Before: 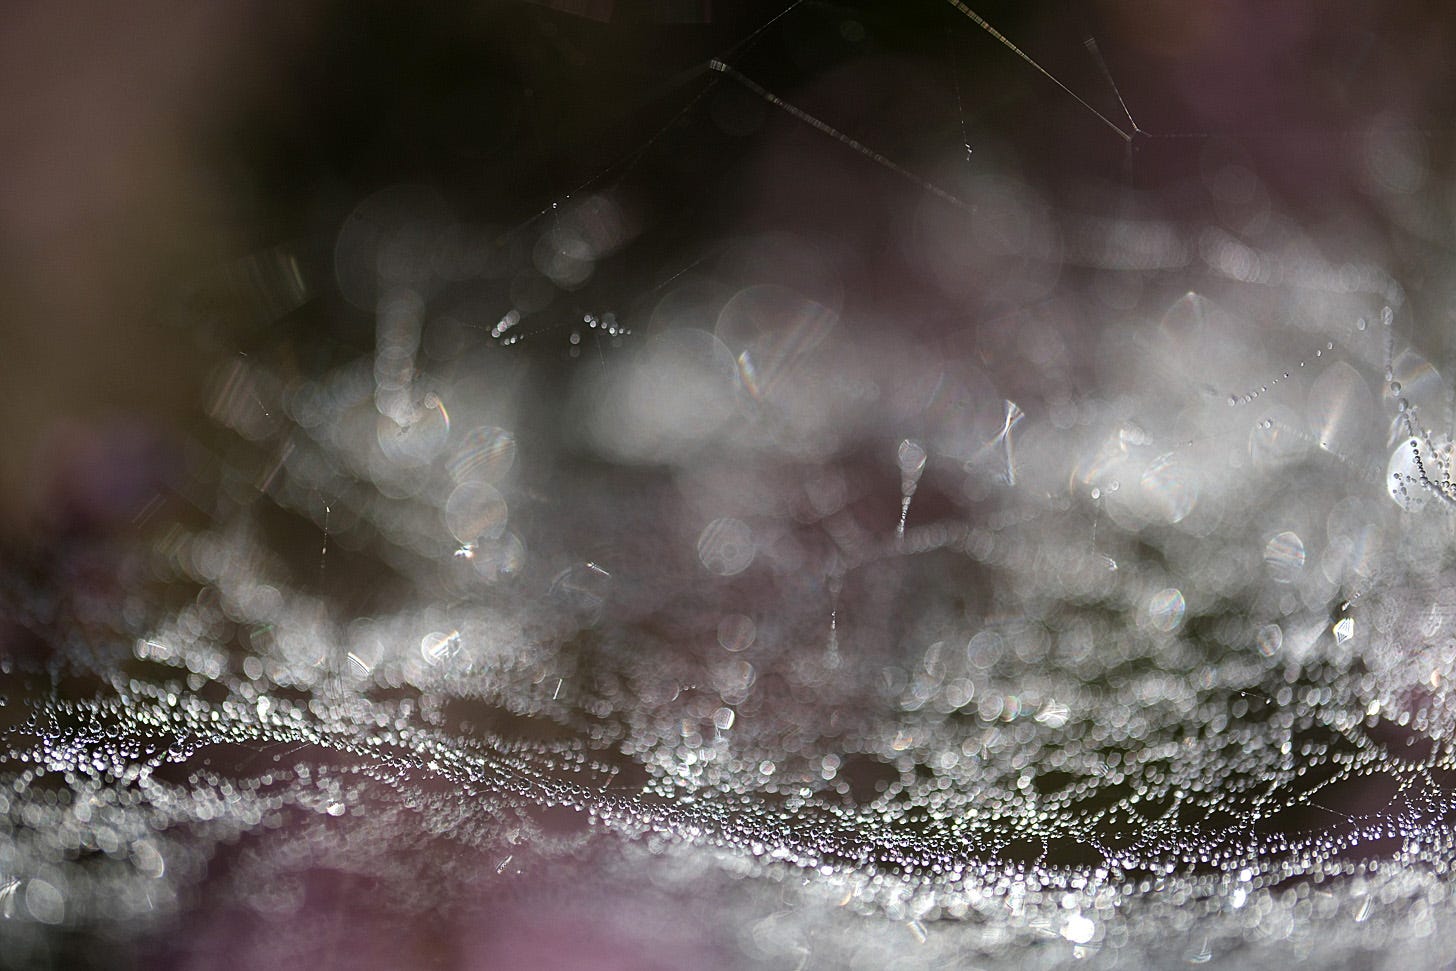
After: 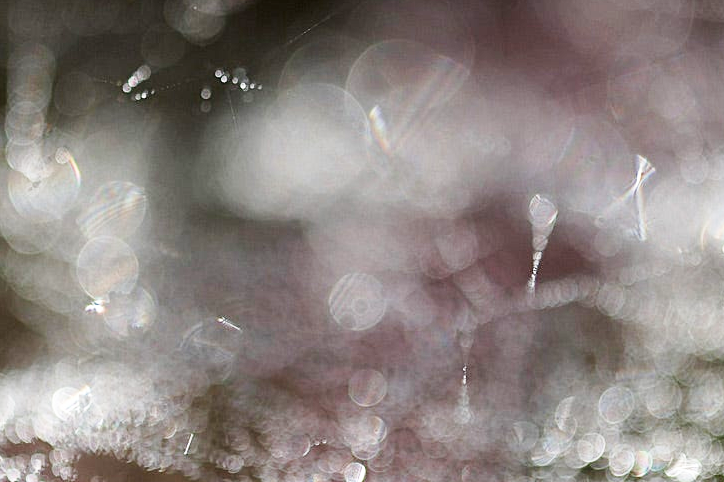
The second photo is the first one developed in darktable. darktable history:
base curve: curves: ch0 [(0, 0) (0.005, 0.002) (0.15, 0.3) (0.4, 0.7) (0.75, 0.95) (1, 1)], preserve colors none
crop: left 25.366%, top 25.235%, right 24.88%, bottom 25.086%
